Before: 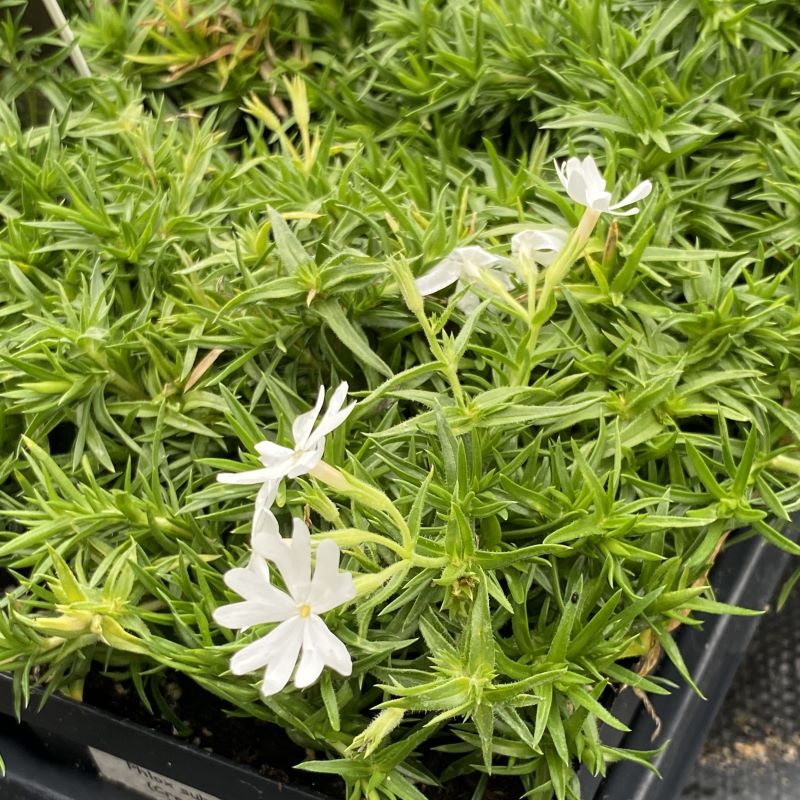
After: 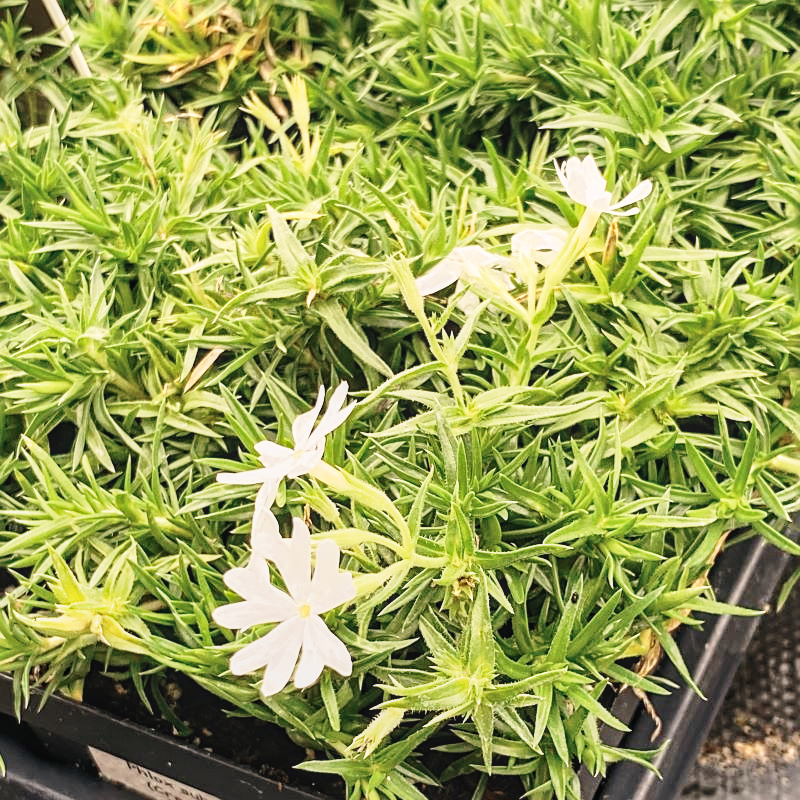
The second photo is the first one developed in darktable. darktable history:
base curve: curves: ch0 [(0, 0) (0.028, 0.03) (0.121, 0.232) (0.46, 0.748) (0.859, 0.968) (1, 1)], preserve colors none
color zones: curves: ch0 [(0, 0.5) (0.125, 0.4) (0.25, 0.5) (0.375, 0.4) (0.5, 0.4) (0.625, 0.6) (0.75, 0.6) (0.875, 0.5)]; ch1 [(0, 0.35) (0.125, 0.45) (0.25, 0.35) (0.375, 0.35) (0.5, 0.35) (0.625, 0.35) (0.75, 0.45) (0.875, 0.35)]; ch2 [(0, 0.6) (0.125, 0.5) (0.25, 0.5) (0.375, 0.6) (0.5, 0.6) (0.625, 0.5) (0.75, 0.5) (0.875, 0.5)]
shadows and highlights: on, module defaults
sharpen: on, module defaults
haze removal: compatibility mode true, adaptive false
local contrast: detail 110%
contrast brightness saturation: contrast 0.24, brightness 0.09
white balance: red 1.127, blue 0.943
